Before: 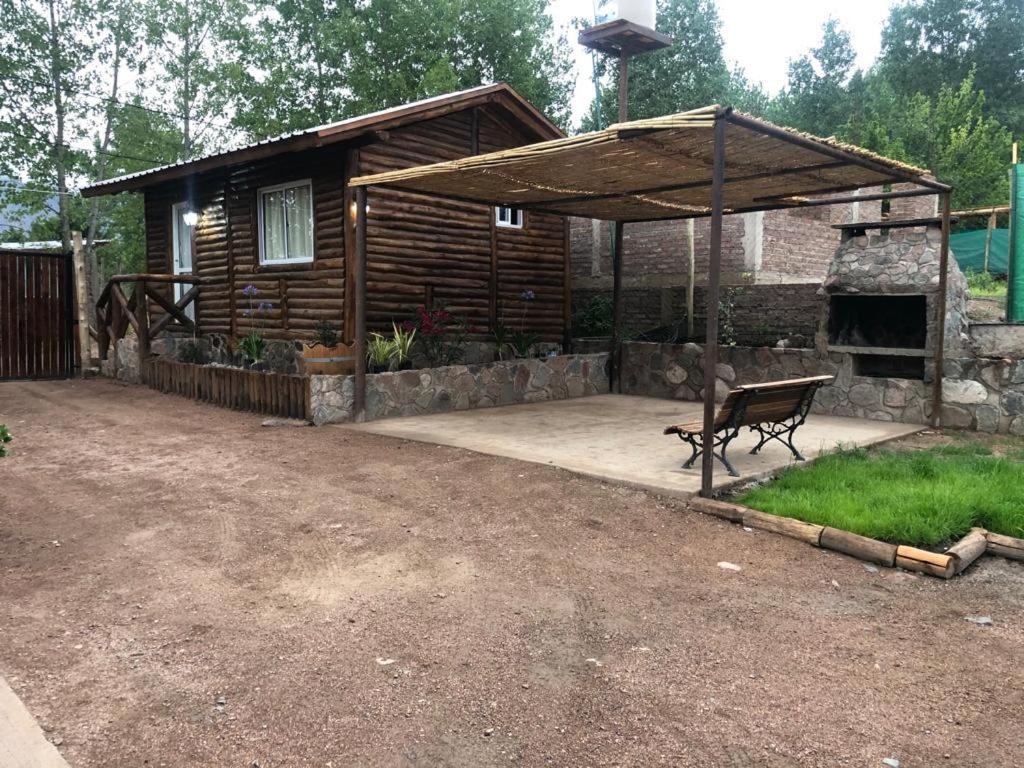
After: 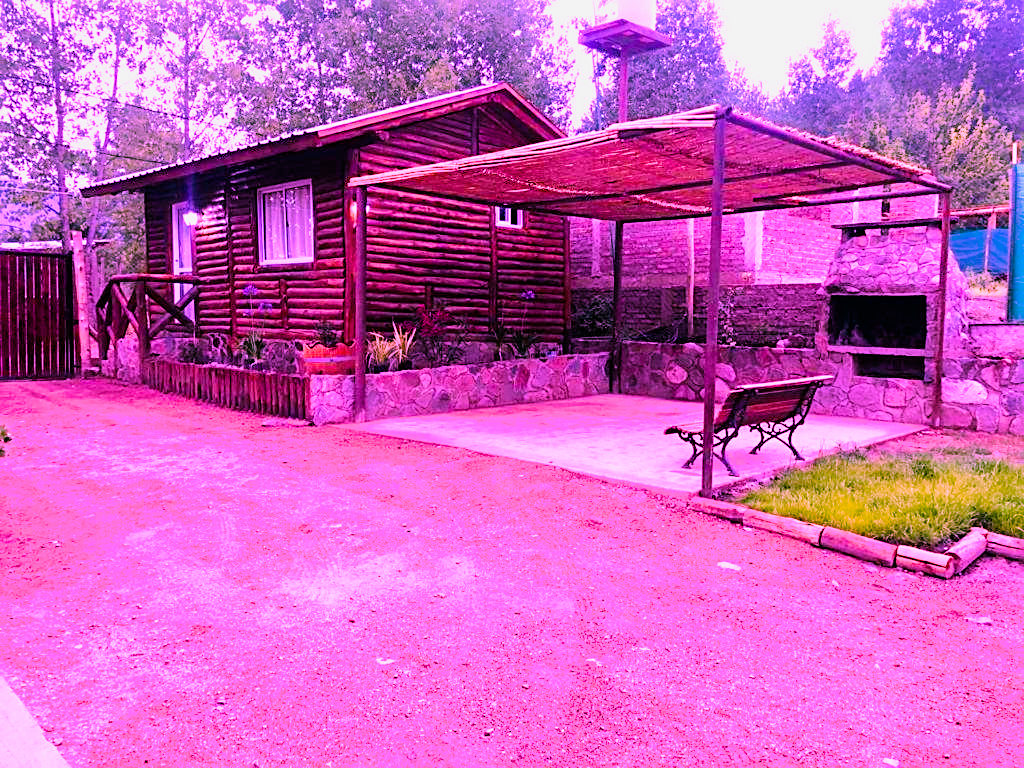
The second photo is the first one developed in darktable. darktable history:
exposure: black level correction 0, exposure 0.7 EV, compensate exposure bias true, compensate highlight preservation false
filmic rgb: black relative exposure -7.15 EV, white relative exposure 5.36 EV, hardness 3.02, color science v6 (2022)
highlight reconstruction: iterations 1, diameter of reconstruction 64 px
lens correction: scale 1.01, crop 1, focal 85, aperture 2.8, distance 7.77, camera "Canon EOS RP", lens "Canon RF 85mm F2 MACRO IS STM"
raw denoise: x [[0, 0.25, 0.5, 0.75, 1] ×4]
sharpen: on, module defaults
color balance rgb: linear chroma grading › global chroma 9%, perceptual saturation grading › global saturation 36%, perceptual saturation grading › shadows 35%, perceptual brilliance grading › global brilliance 15%, perceptual brilliance grading › shadows -35%, global vibrance 15%
white balance: red 1.803, blue 1.886
